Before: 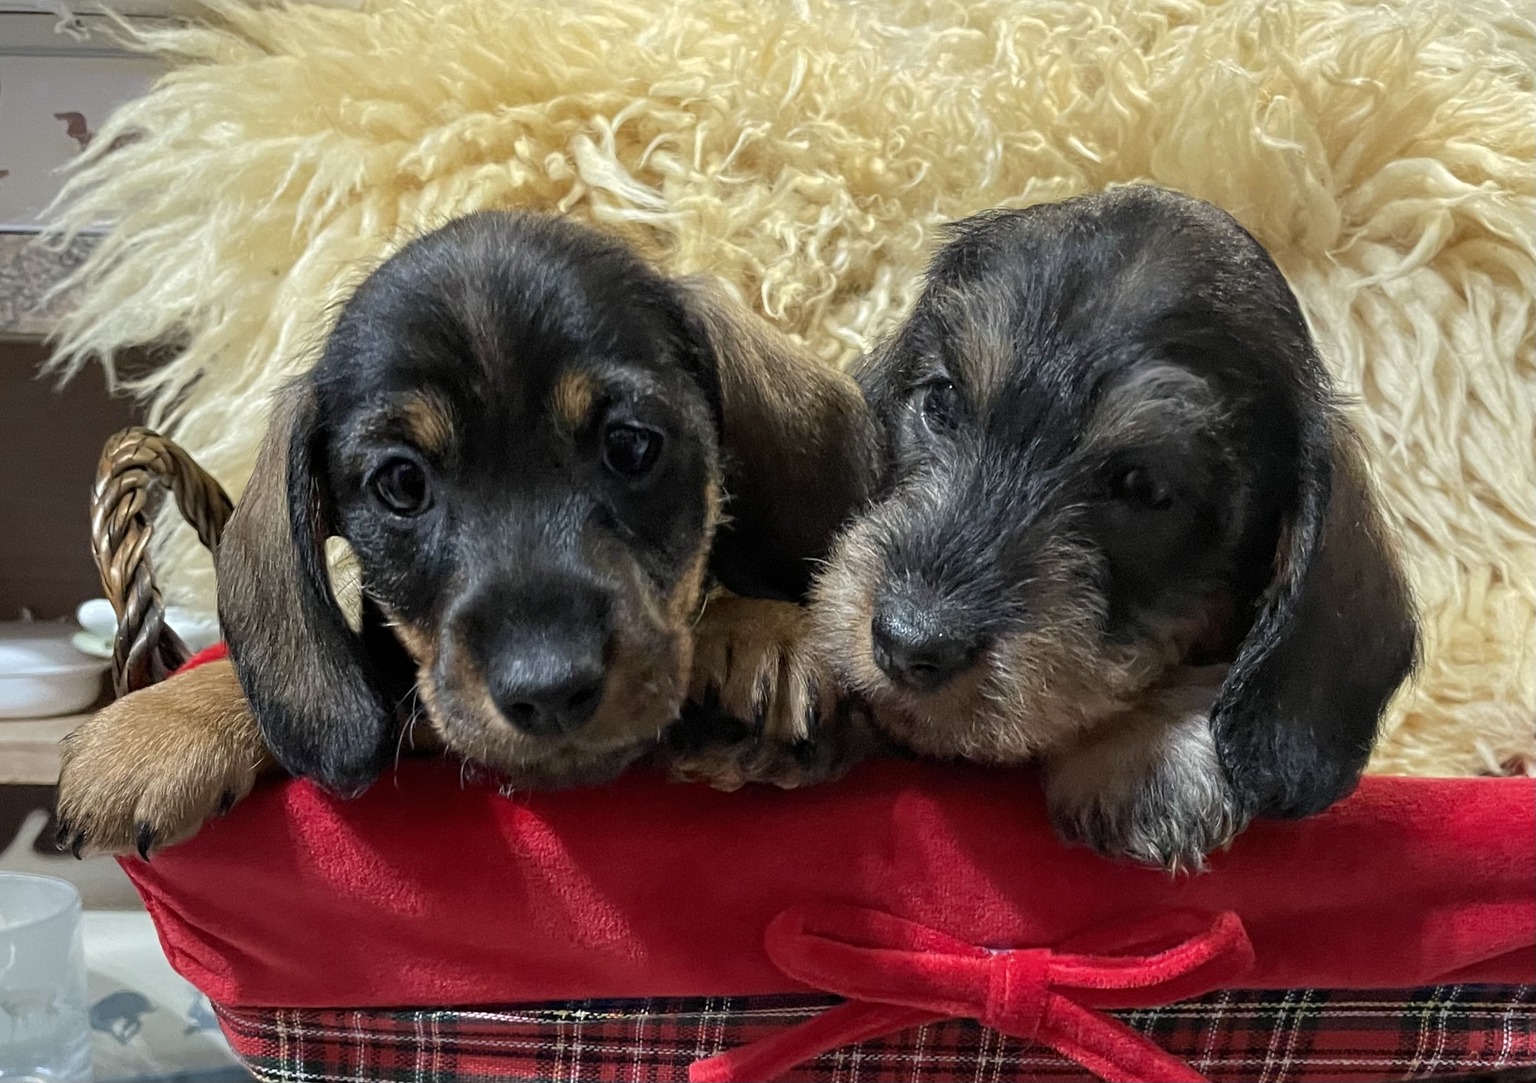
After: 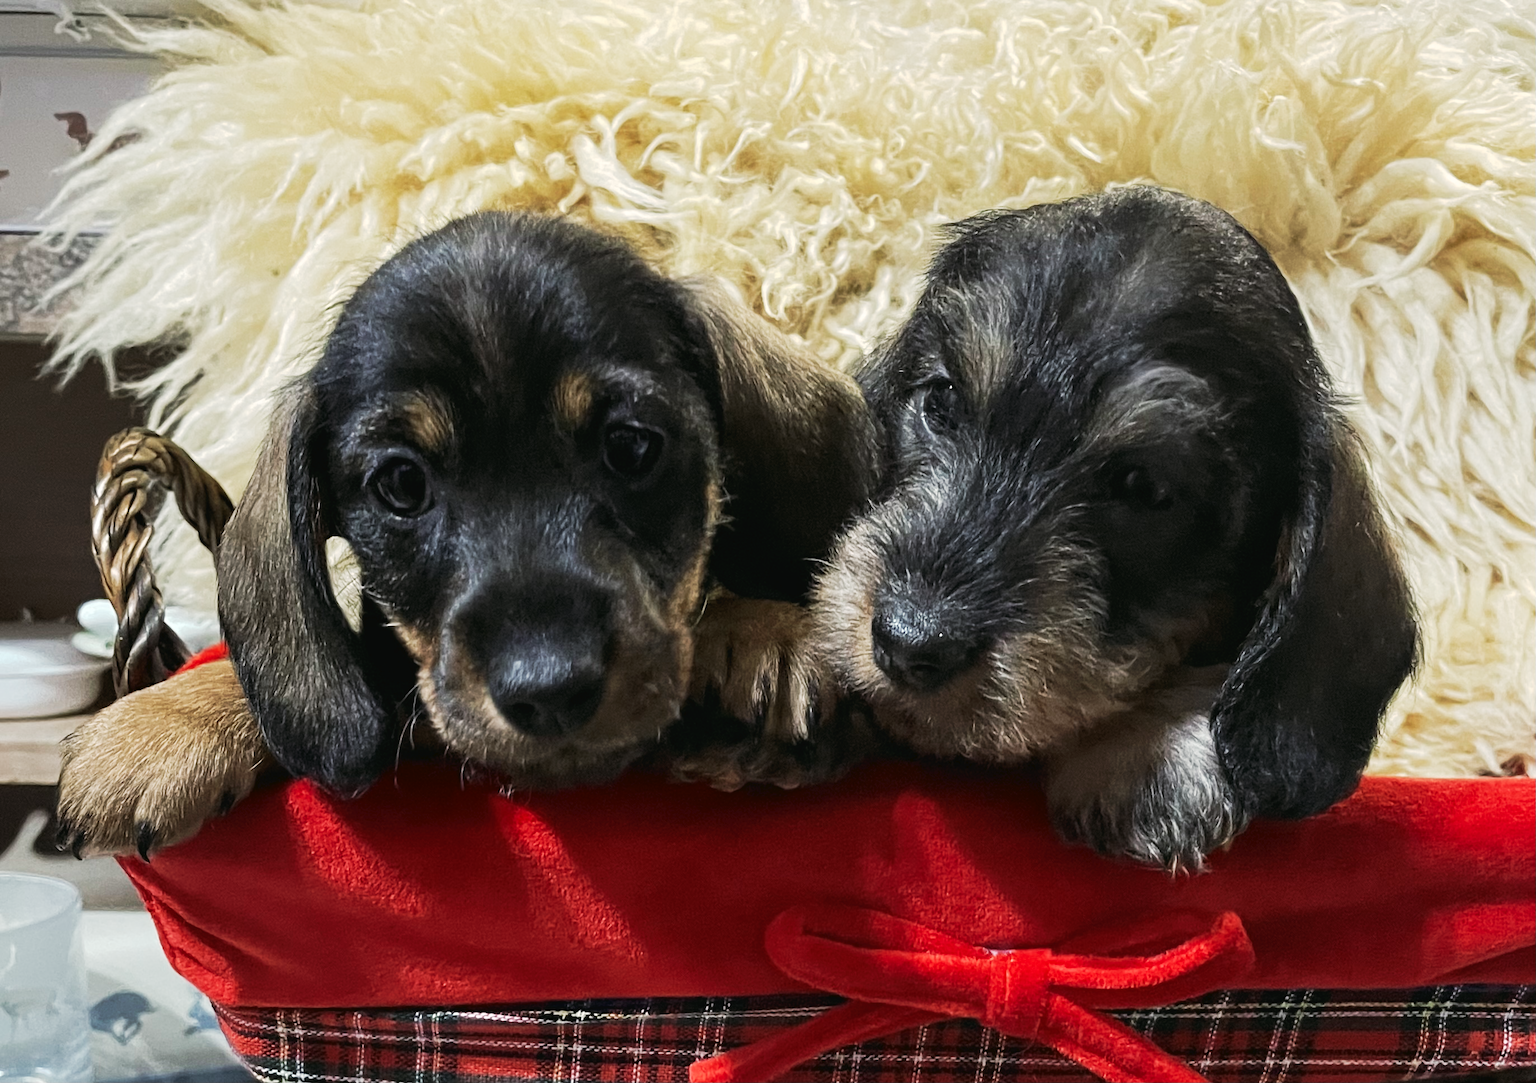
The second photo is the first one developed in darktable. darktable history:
tone curve: curves: ch0 [(0, 0) (0.003, 0.023) (0.011, 0.024) (0.025, 0.026) (0.044, 0.035) (0.069, 0.05) (0.1, 0.071) (0.136, 0.098) (0.177, 0.135) (0.224, 0.172) (0.277, 0.227) (0.335, 0.296) (0.399, 0.372) (0.468, 0.462) (0.543, 0.58) (0.623, 0.697) (0.709, 0.789) (0.801, 0.86) (0.898, 0.918) (1, 1)], preserve colors none
color look up table: target L [94.13, 96, 94.63, 83.34, 77.26, 72.37, 67.51, 56.48, 44.62, 42.75, 37.91, 18.31, 200.28, 89.54, 84.1, 73.65, 67.54, 59.36, 60.47, 52.85, 49.57, 48.7, 44.48, 41.57, 31.05, 16.93, 1.614, 68.53, 69.95, 64.81, 63.05, 56.73, 52.4, 43.08, 32.73, 43.03, 32.82, 26.45, 23.73, 18.16, 17.16, 3.256, 93.48, 86.58, 64.77, 61.9, 61.26, 50.73, 52.53], target a [-17.77, -6.124, -18.66, -43.17, -24.57, -42.23, -10.03, -2.264, -32.79, -7.538, -23.64, -10.38, 0, 2.317, -0.752, 24.96, 9.178, 45.46, 31.39, 56.34, 9.761, 23.87, 44.14, 48.23, 4.347, 26.4, -4.246, 50.92, 17.01, 25.2, 4.492, 69.08, 16.53, 26.21, 45.1, 52.01, 26.9, 47.01, 39.66, 7.893, 30.38, 27.18, -9.57, -35.69, -22.52, -17.62, -29.27, -3.53, -8.78], target b [64.28, 4.655, 25.63, 8.942, 18.73, 43.51, 44.39, 5.978, 27.71, 28.58, 7.622, 4.731, 0, 13.67, 48.04, 16.38, 25.99, 5.411, 50.25, 30.78, 37.28, 17.16, 20.95, 48.94, 3.242, 25.5, 2.455, -29.52, -27.32, -1.879, -13.14, -33.88, -48.07, -19.79, -75.65, -8.779, -55.72, -49.23, -31.82, -27.64, -7.57, -34.26, -4.834, -9.535, -32.25, -21.15, -4.358, -33.89, -11.86], num patches 49
